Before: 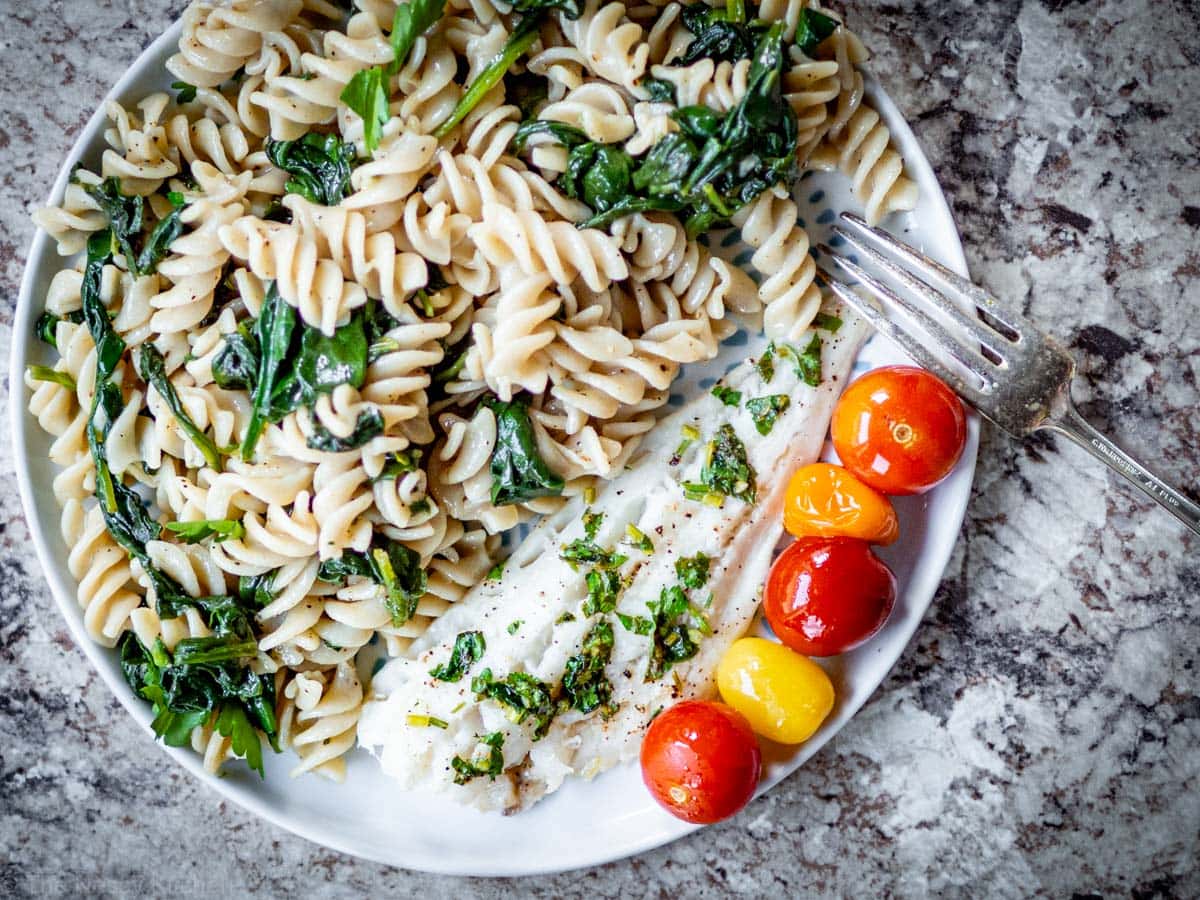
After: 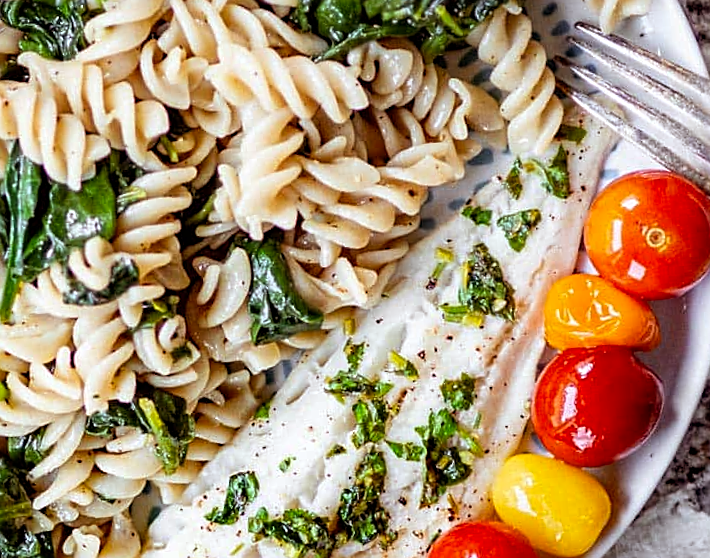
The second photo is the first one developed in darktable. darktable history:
crop and rotate: left 22.13%, top 22.054%, right 22.026%, bottom 22.102%
rgb levels: mode RGB, independent channels, levels [[0, 0.5, 1], [0, 0.521, 1], [0, 0.536, 1]]
white balance: emerald 1
rotate and perspective: rotation -4.98°, automatic cropping off
sharpen: on, module defaults
